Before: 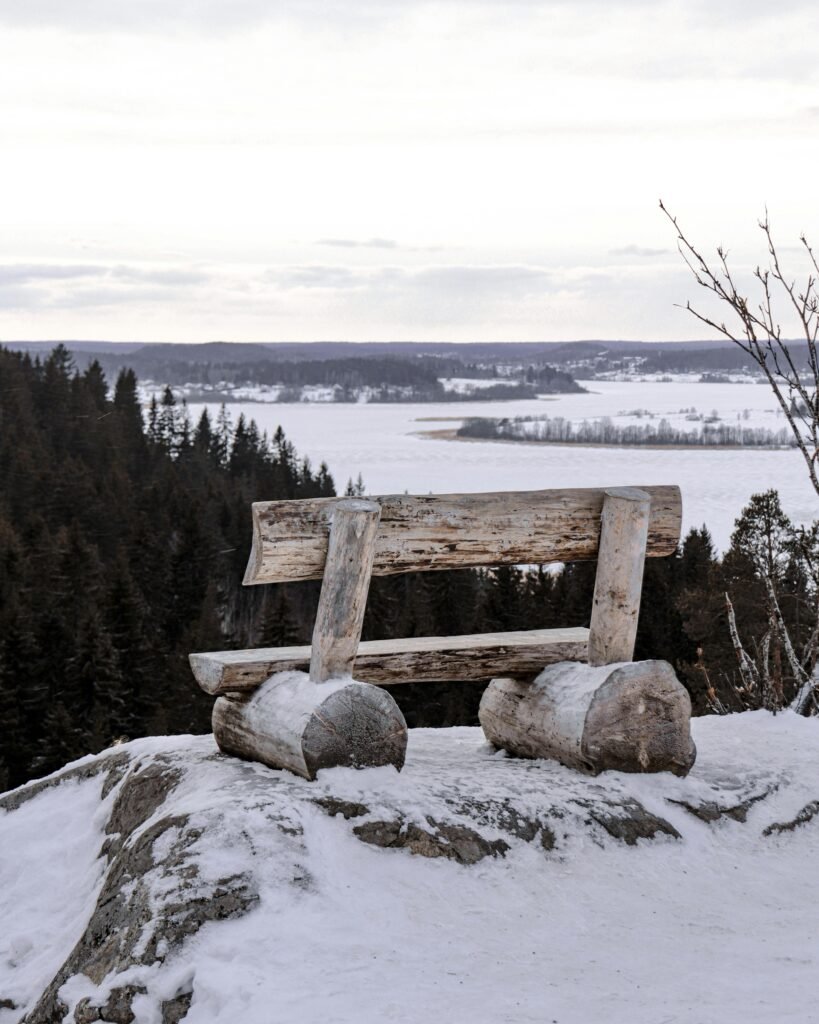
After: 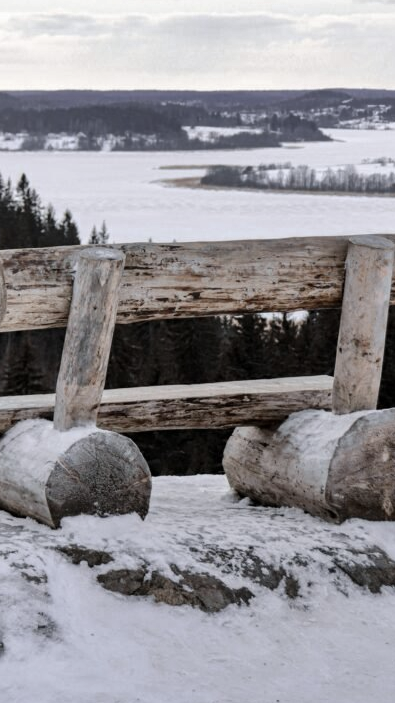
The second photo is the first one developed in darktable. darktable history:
color zones: curves: ch0 [(0, 0.5) (0.125, 0.4) (0.25, 0.5) (0.375, 0.4) (0.5, 0.4) (0.625, 0.6) (0.75, 0.6) (0.875, 0.5)]; ch1 [(0, 0.35) (0.125, 0.45) (0.25, 0.35) (0.375, 0.35) (0.5, 0.35) (0.625, 0.35) (0.75, 0.45) (0.875, 0.35)]; ch2 [(0, 0.6) (0.125, 0.5) (0.25, 0.5) (0.375, 0.6) (0.5, 0.6) (0.625, 0.5) (0.75, 0.5) (0.875, 0.5)]
shadows and highlights: low approximation 0.01, soften with gaussian
crop: left 31.379%, top 24.658%, right 20.326%, bottom 6.628%
